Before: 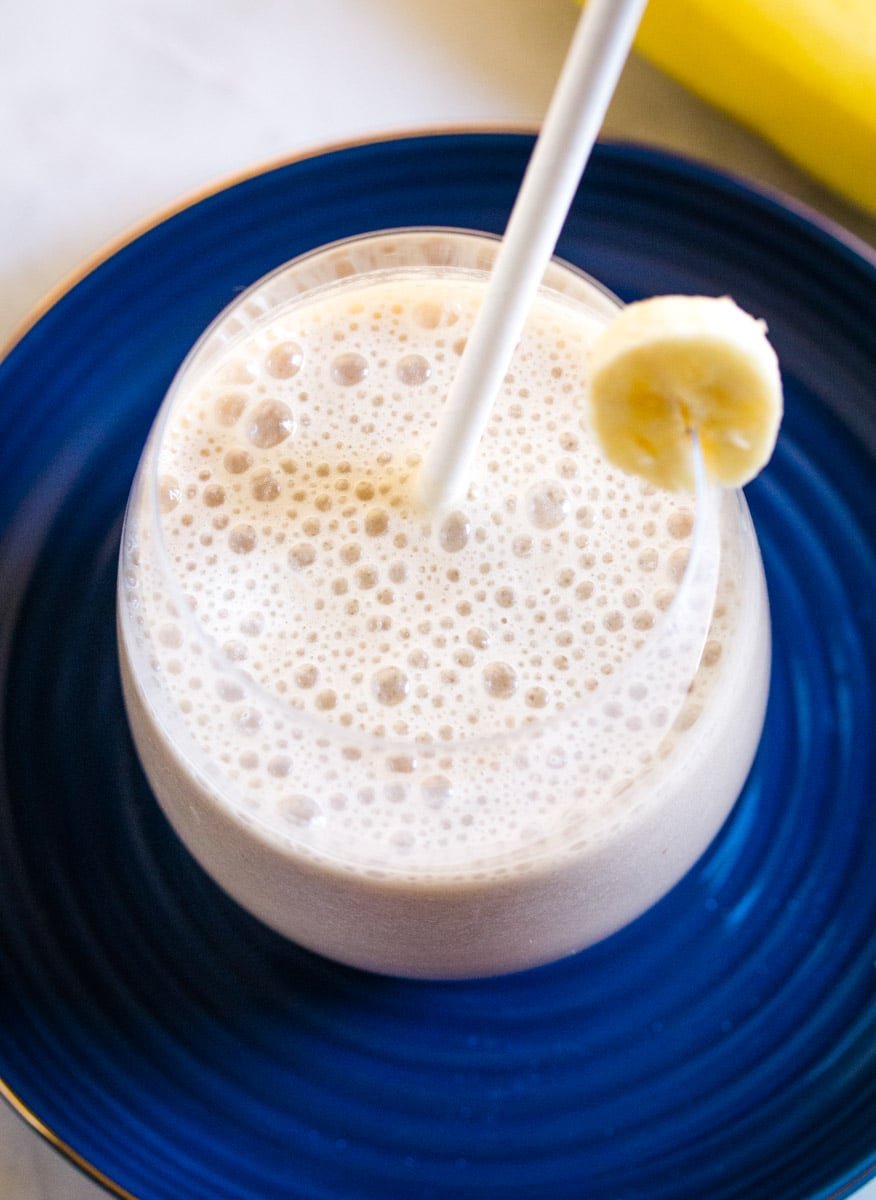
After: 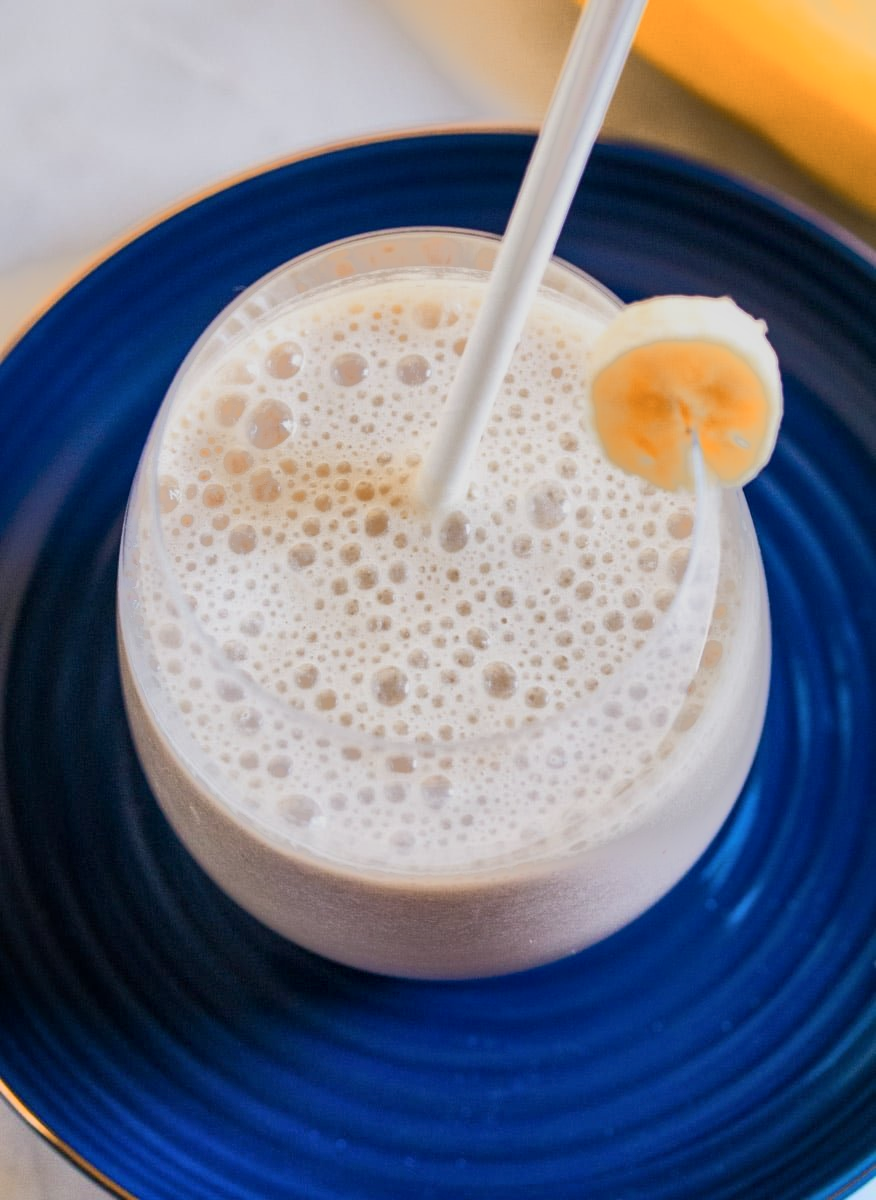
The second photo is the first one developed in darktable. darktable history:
local contrast: mode bilateral grid, contrast 20, coarseness 50, detail 120%, midtone range 0.2
color zones: curves: ch2 [(0, 0.5) (0.143, 0.5) (0.286, 0.416) (0.429, 0.5) (0.571, 0.5) (0.714, 0.5) (0.857, 0.5) (1, 0.5)]
tone equalizer: -7 EV -0.63 EV, -6 EV 1 EV, -5 EV -0.45 EV, -4 EV 0.43 EV, -3 EV 0.41 EV, -2 EV 0.15 EV, -1 EV -0.15 EV, +0 EV -0.39 EV, smoothing diameter 25%, edges refinement/feathering 10, preserve details guided filter
